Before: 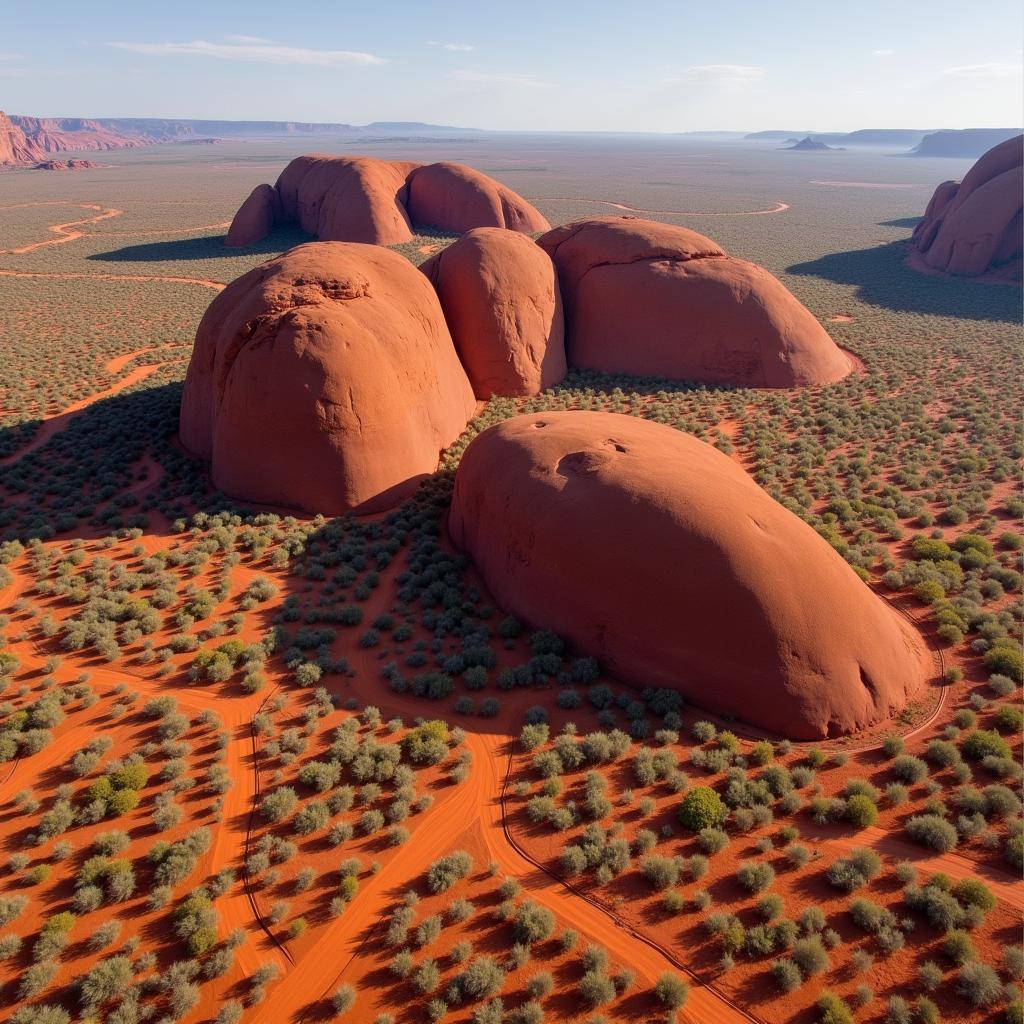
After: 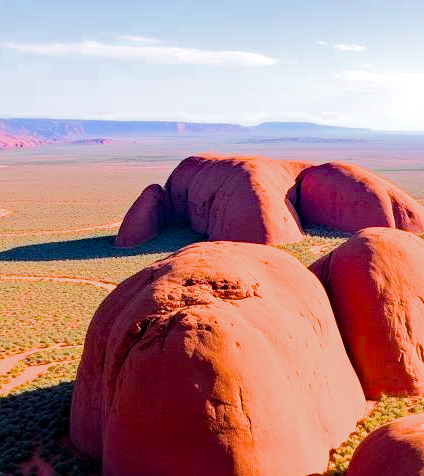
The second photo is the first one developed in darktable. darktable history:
filmic rgb: black relative exposure -8.12 EV, white relative exposure 3.77 EV, threshold 3.03 EV, hardness 4.46, enable highlight reconstruction true
exposure: exposure 1 EV, compensate highlight preservation false
haze removal: strength 0.4, distance 0.217, compatibility mode true, adaptive false
tone curve: curves: ch0 [(0, 0) (0.003, 0.003) (0.011, 0.011) (0.025, 0.025) (0.044, 0.044) (0.069, 0.068) (0.1, 0.098) (0.136, 0.134) (0.177, 0.175) (0.224, 0.221) (0.277, 0.273) (0.335, 0.33) (0.399, 0.393) (0.468, 0.461) (0.543, 0.534) (0.623, 0.614) (0.709, 0.69) (0.801, 0.752) (0.898, 0.835) (1, 1)], color space Lab, independent channels, preserve colors none
crop and rotate: left 10.84%, top 0.068%, right 47.731%, bottom 53.413%
color balance rgb: global offset › hue 171.33°, perceptual saturation grading › global saturation 19.941%, perceptual brilliance grading › highlights 9.429%, perceptual brilliance grading › mid-tones 5.244%, global vibrance 30.357%, contrast 9.8%
